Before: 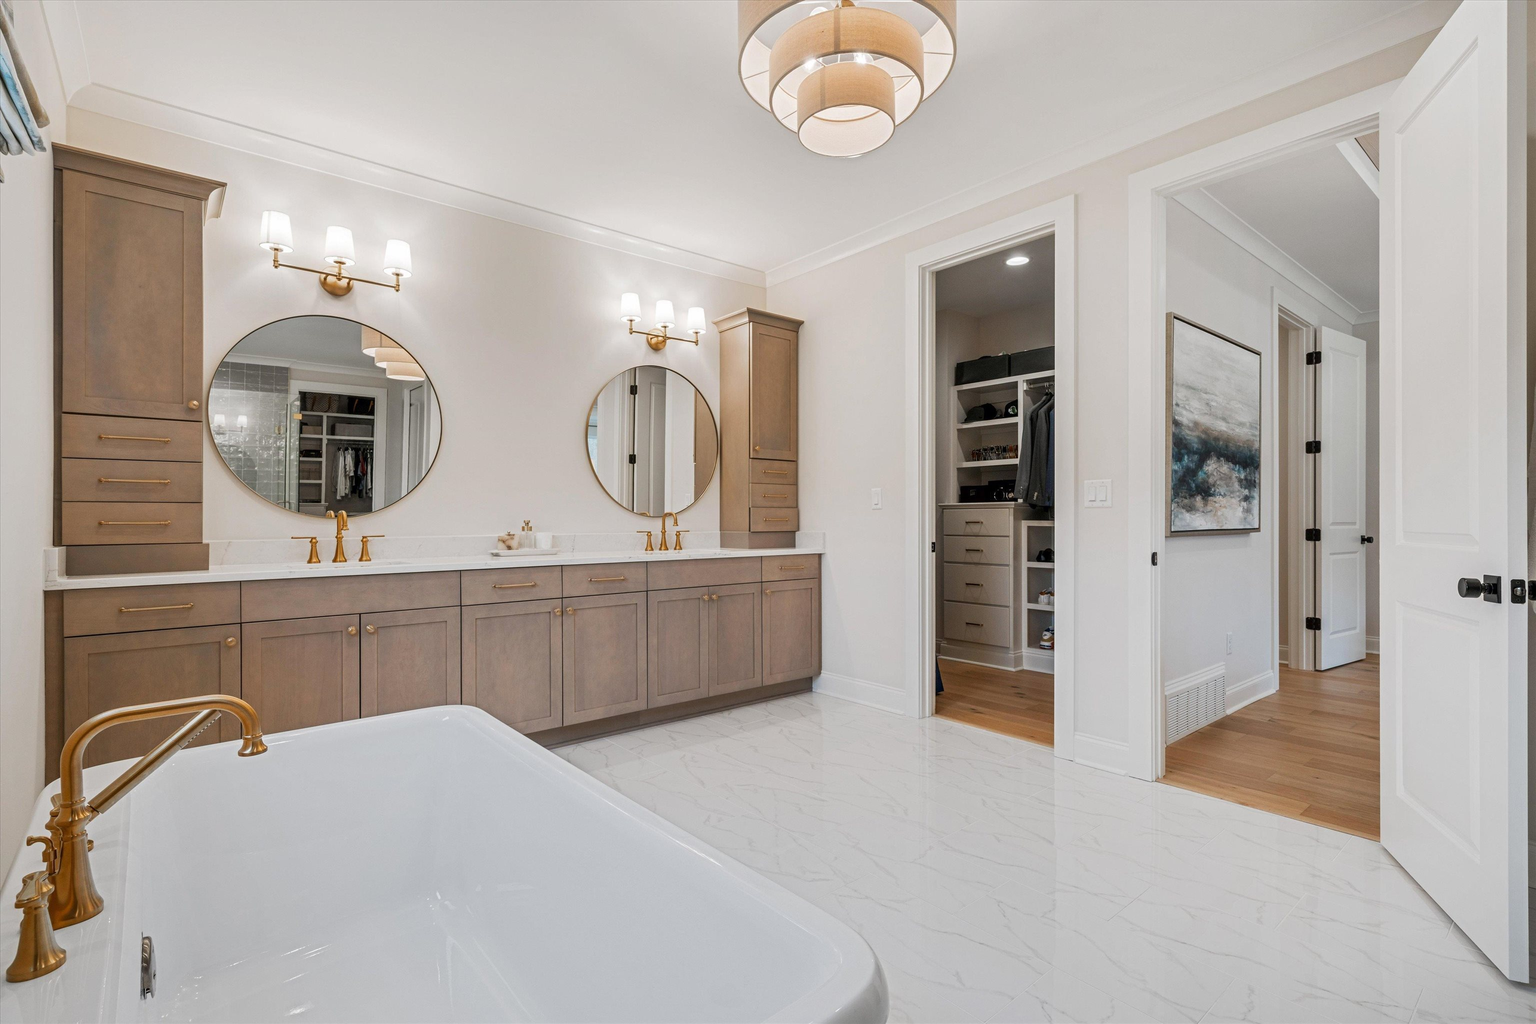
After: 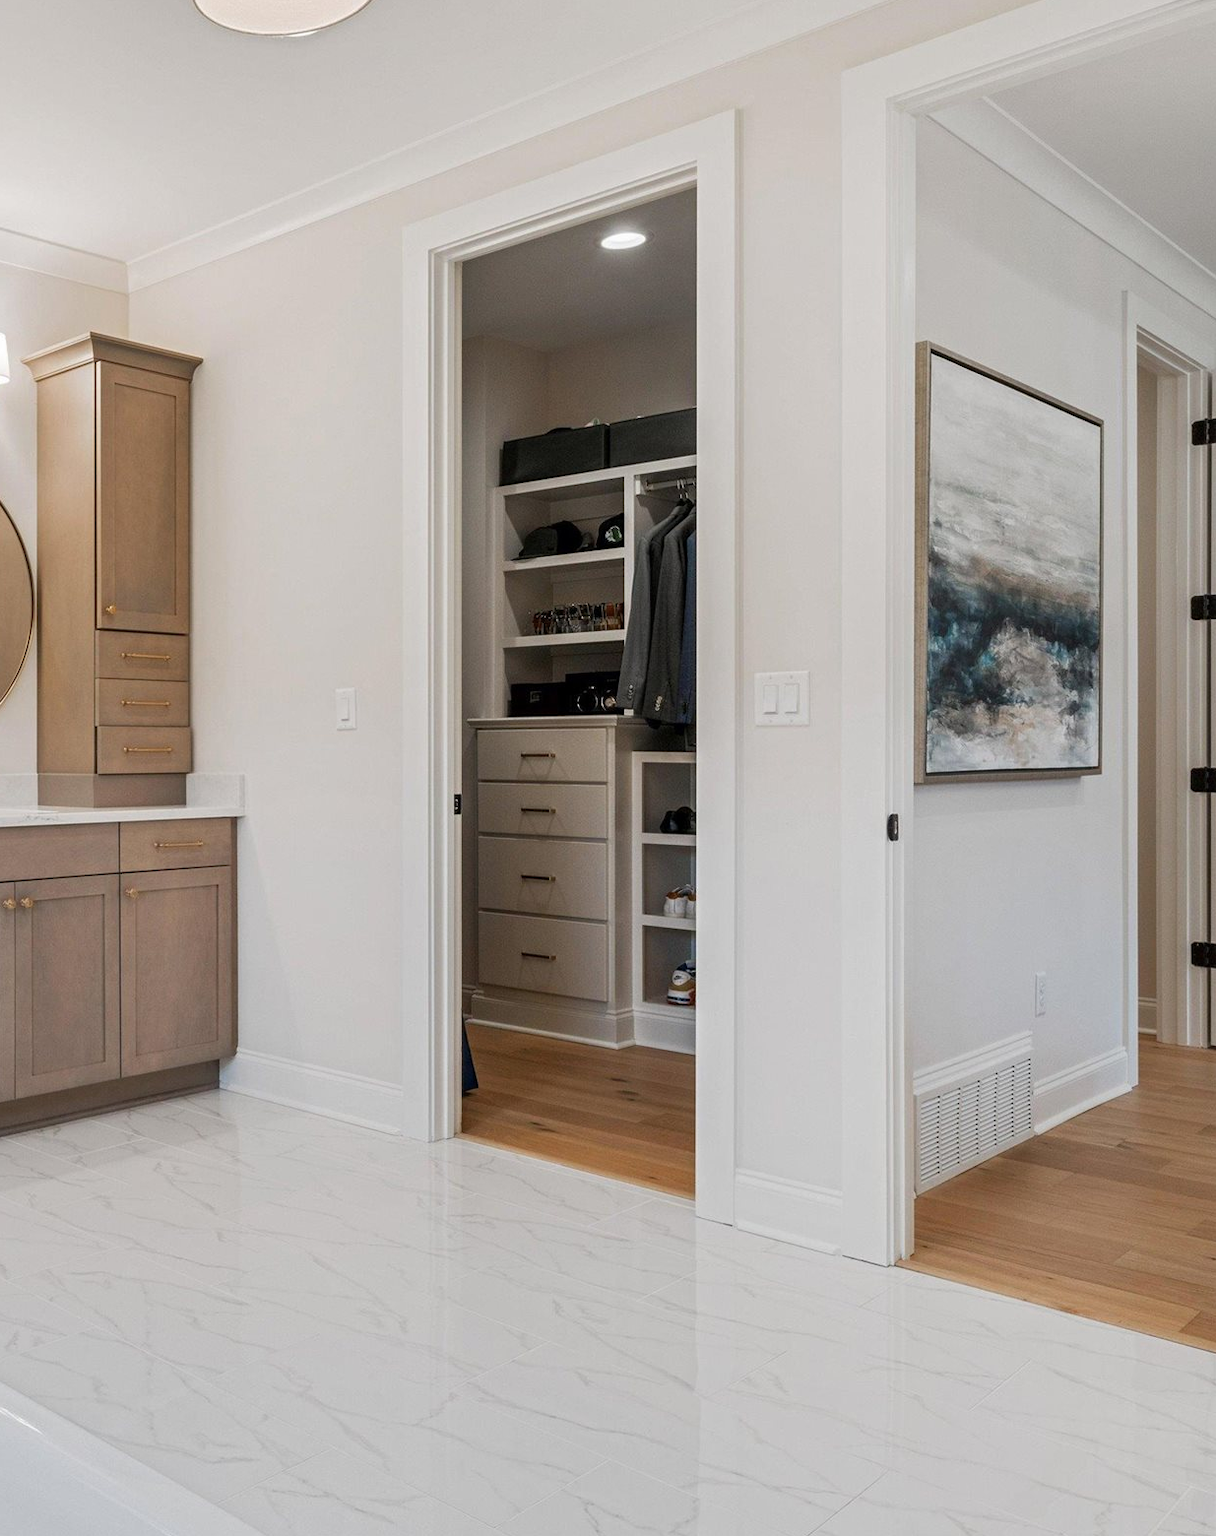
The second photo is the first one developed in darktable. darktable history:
crop: left 45.665%, top 13.595%, right 14.113%, bottom 10.114%
